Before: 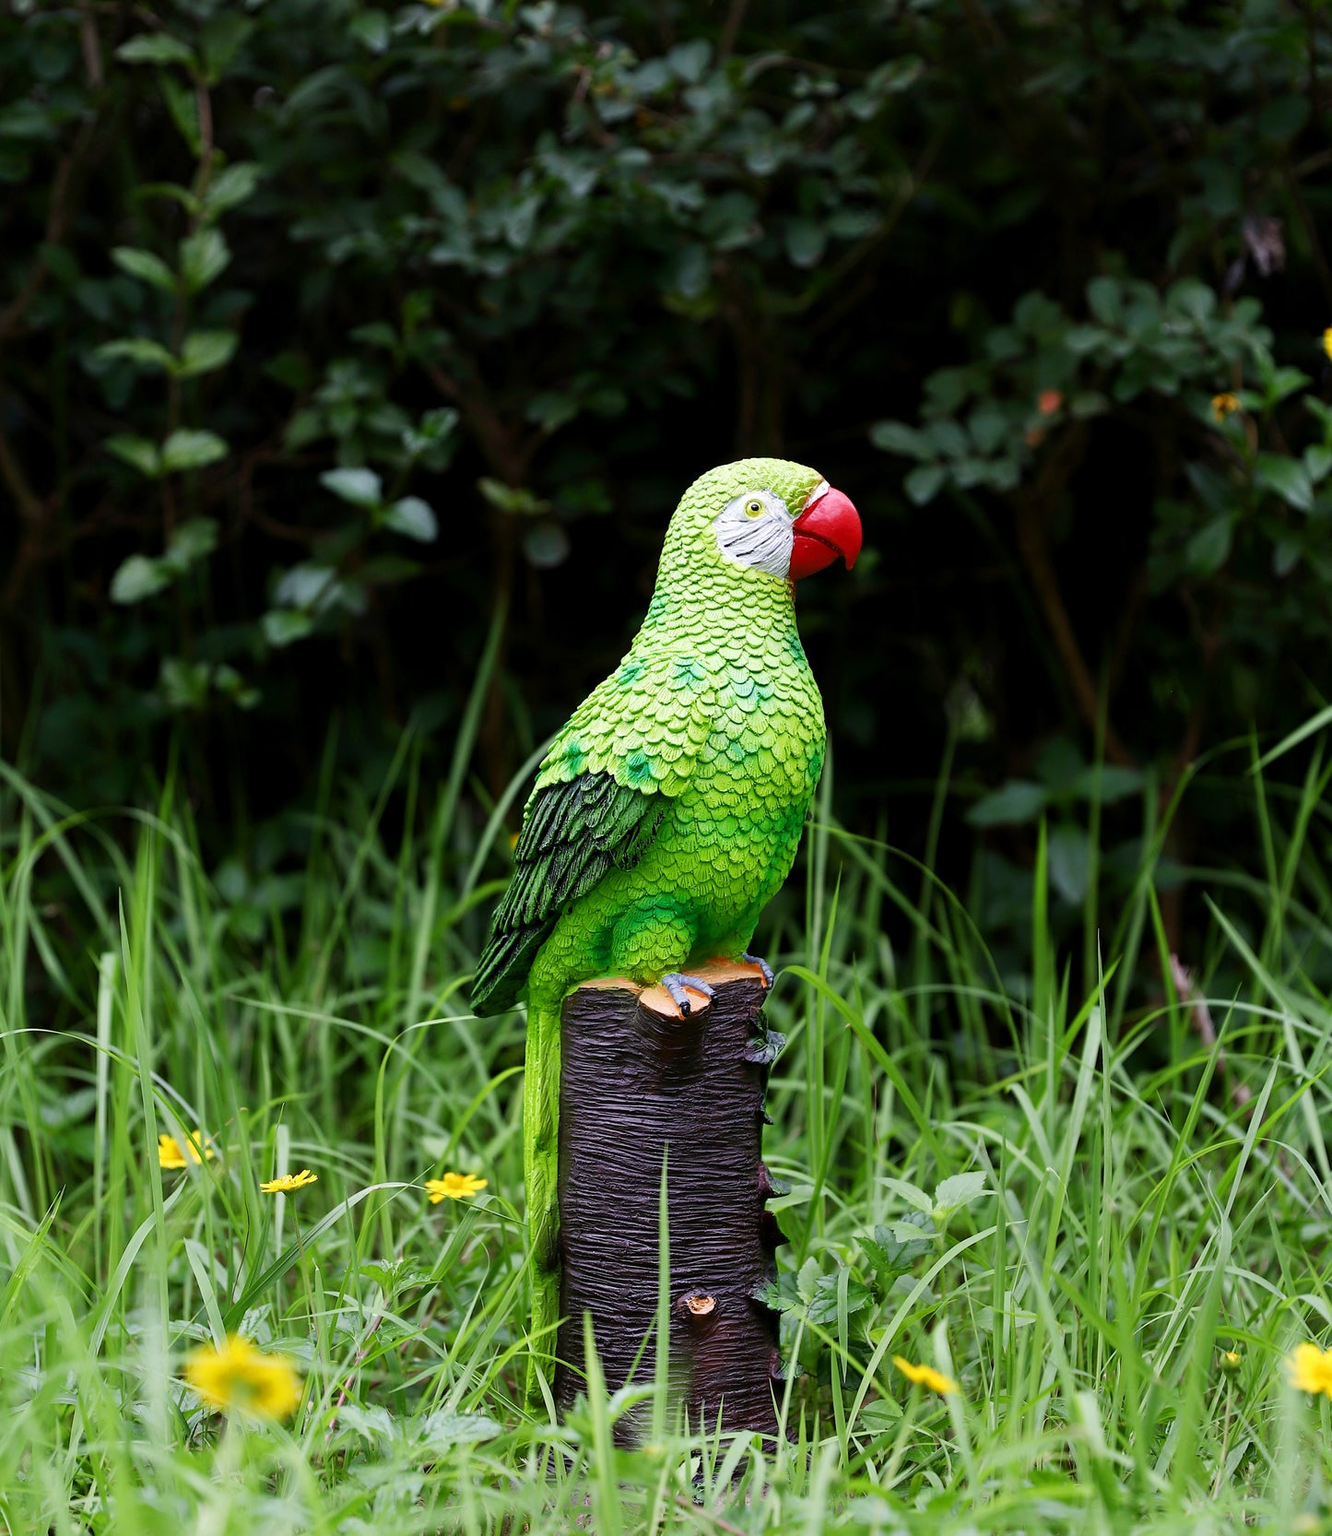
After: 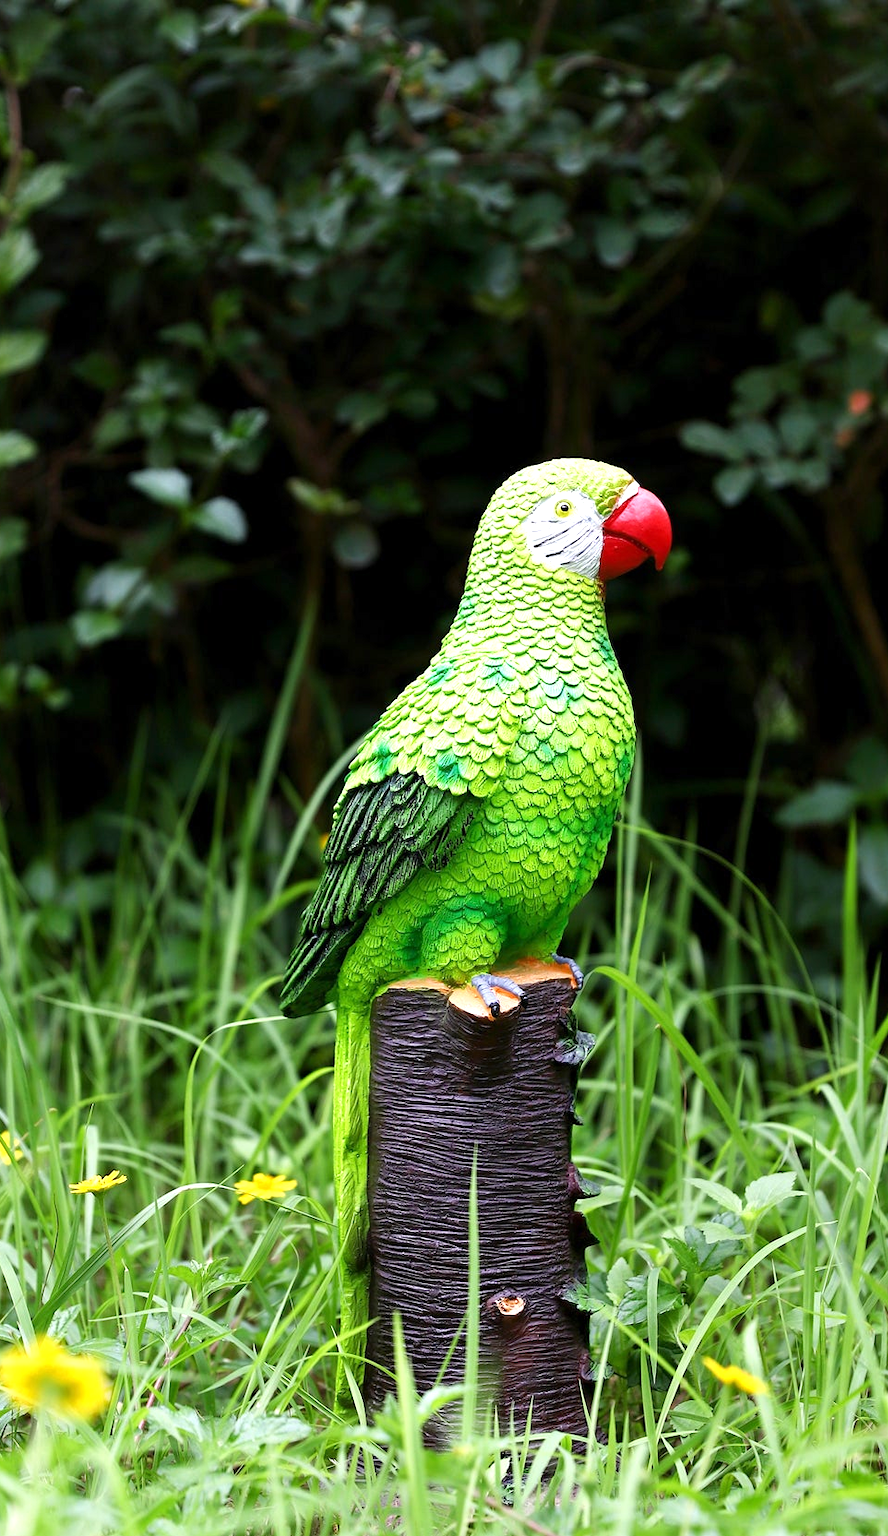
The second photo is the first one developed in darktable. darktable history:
crop and rotate: left 14.385%, right 18.948%
exposure: exposure 0.6 EV, compensate highlight preservation false
